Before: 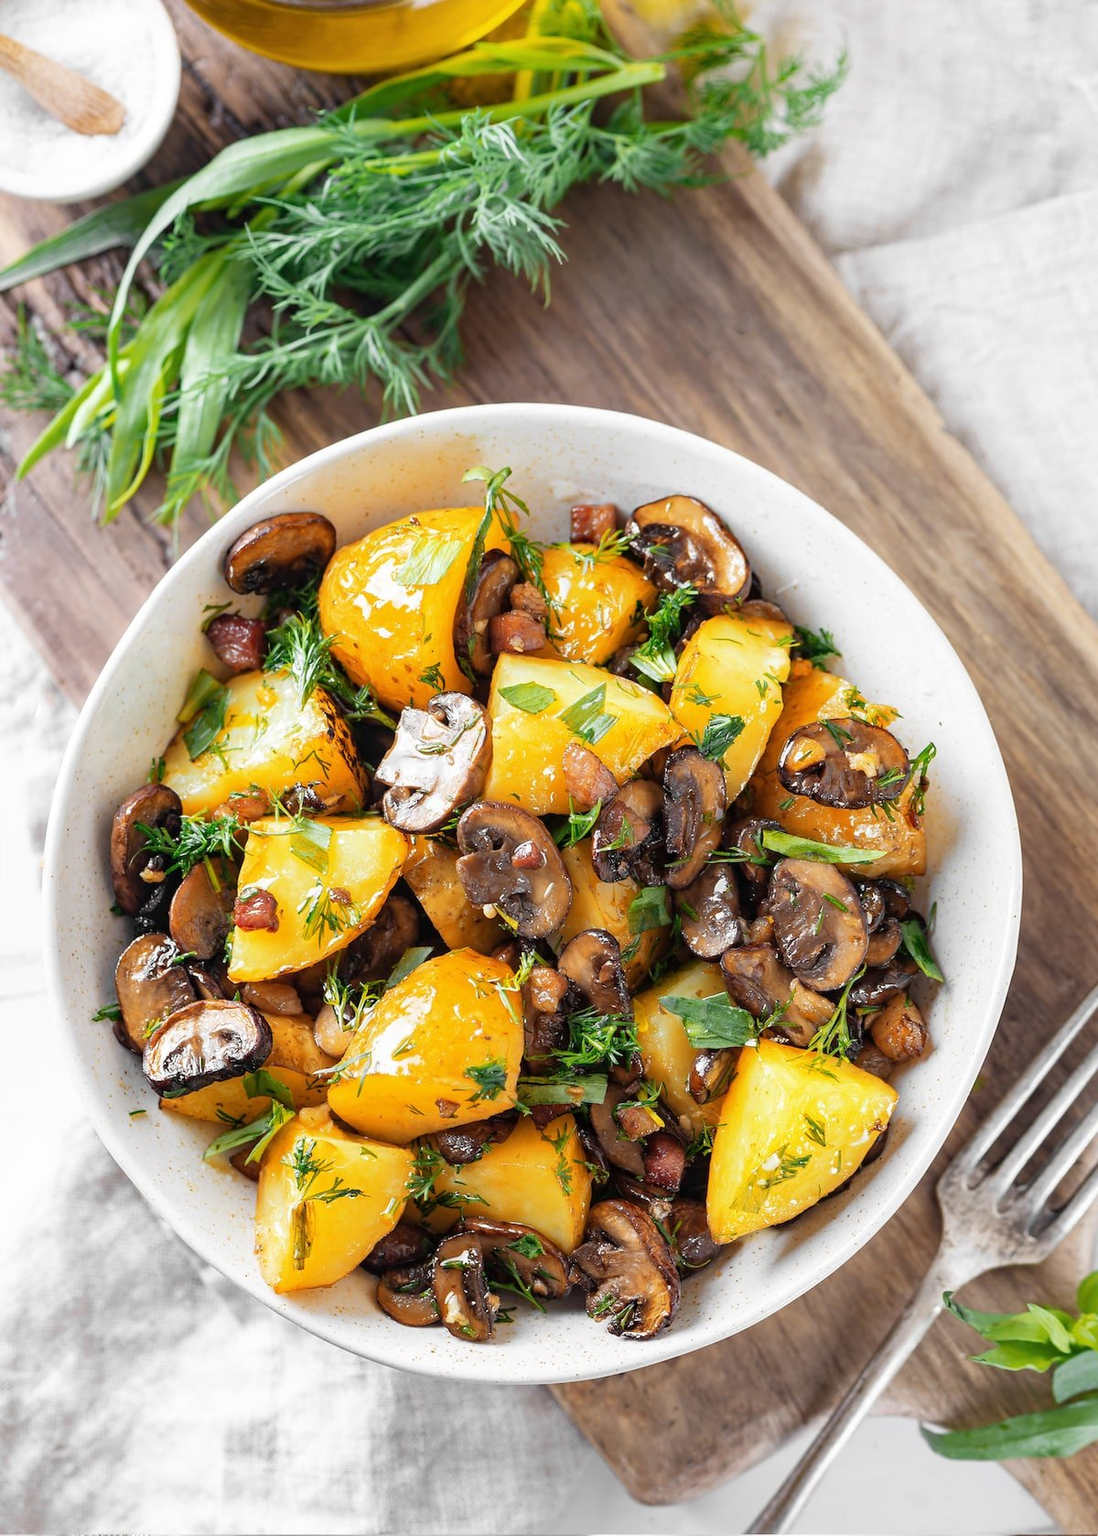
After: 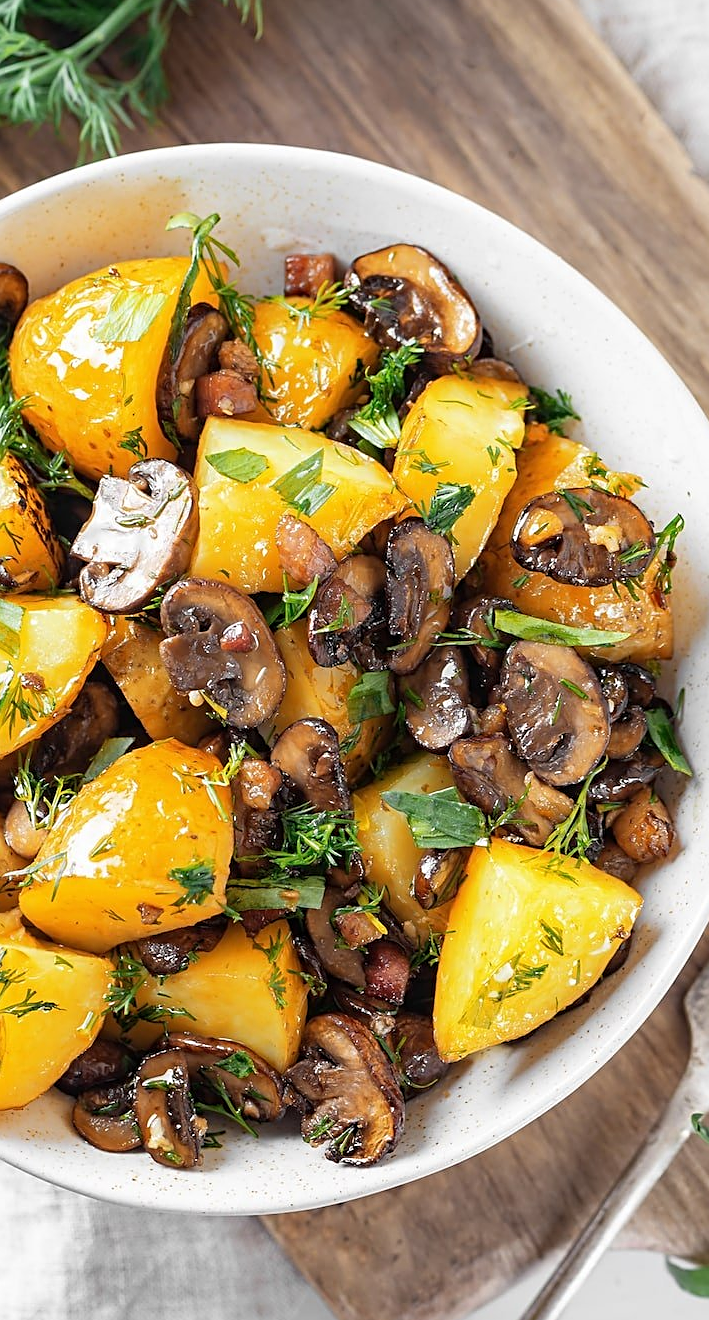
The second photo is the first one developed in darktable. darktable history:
crop and rotate: left 28.256%, top 17.734%, right 12.656%, bottom 3.573%
sharpen: on, module defaults
